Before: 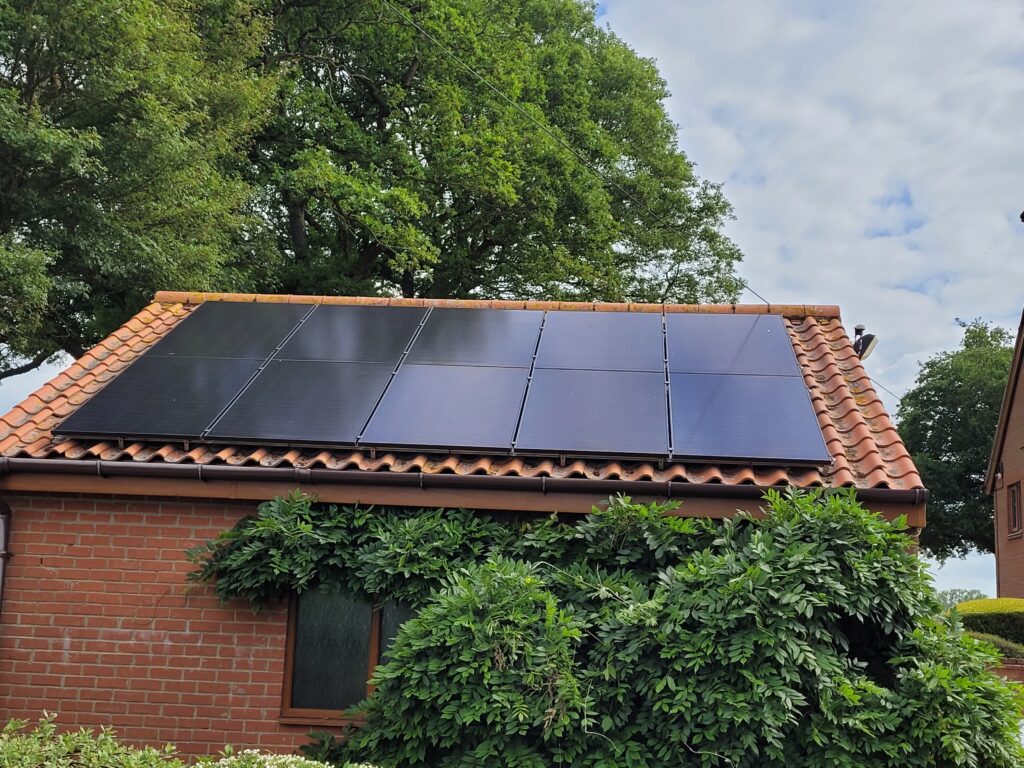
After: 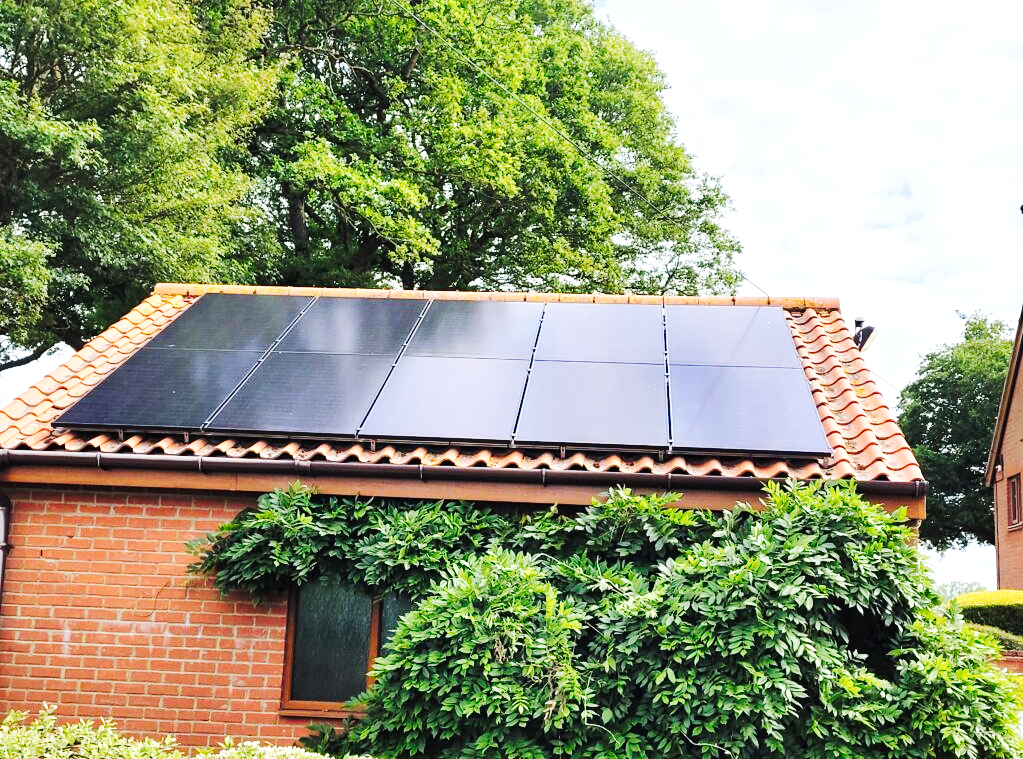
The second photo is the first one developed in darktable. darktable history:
exposure: black level correction 0, exposure 0.9 EV, compensate highlight preservation false
crop: top 1.049%, right 0.001%
tone curve: curves: ch0 [(0, 0) (0.003, 0.005) (0.011, 0.011) (0.025, 0.02) (0.044, 0.03) (0.069, 0.041) (0.1, 0.062) (0.136, 0.089) (0.177, 0.135) (0.224, 0.189) (0.277, 0.259) (0.335, 0.373) (0.399, 0.499) (0.468, 0.622) (0.543, 0.724) (0.623, 0.807) (0.709, 0.868) (0.801, 0.916) (0.898, 0.964) (1, 1)], preserve colors none
